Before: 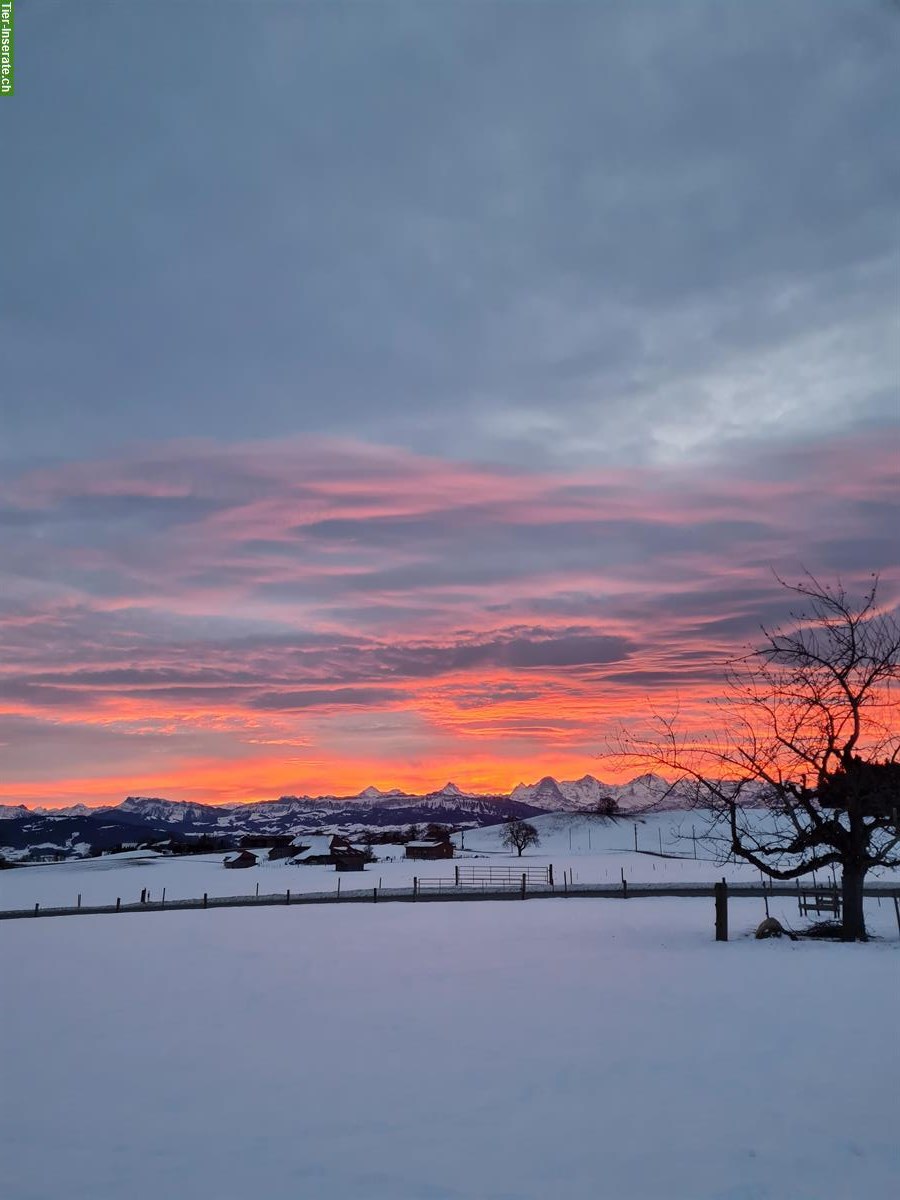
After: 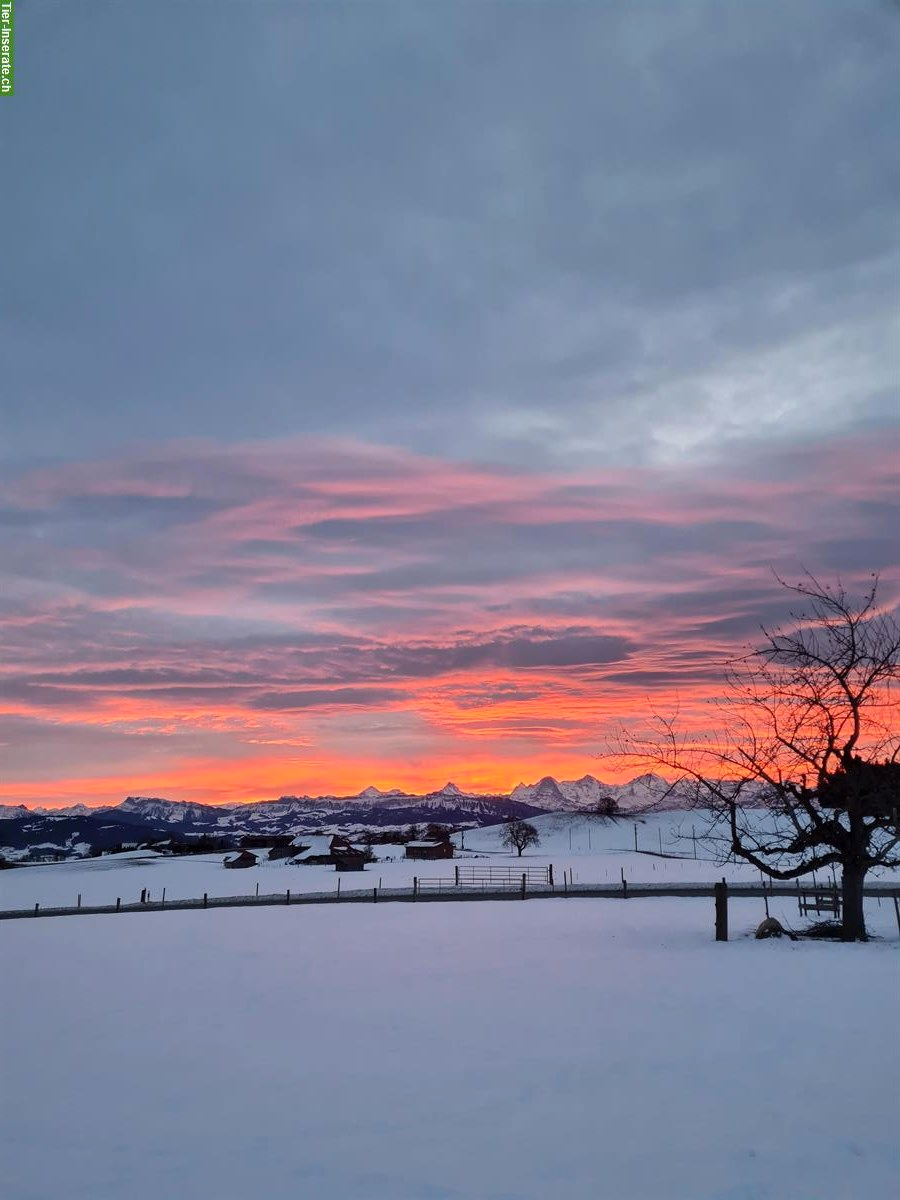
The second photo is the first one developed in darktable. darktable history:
exposure: exposure 0.126 EV, compensate exposure bias true, compensate highlight preservation false
